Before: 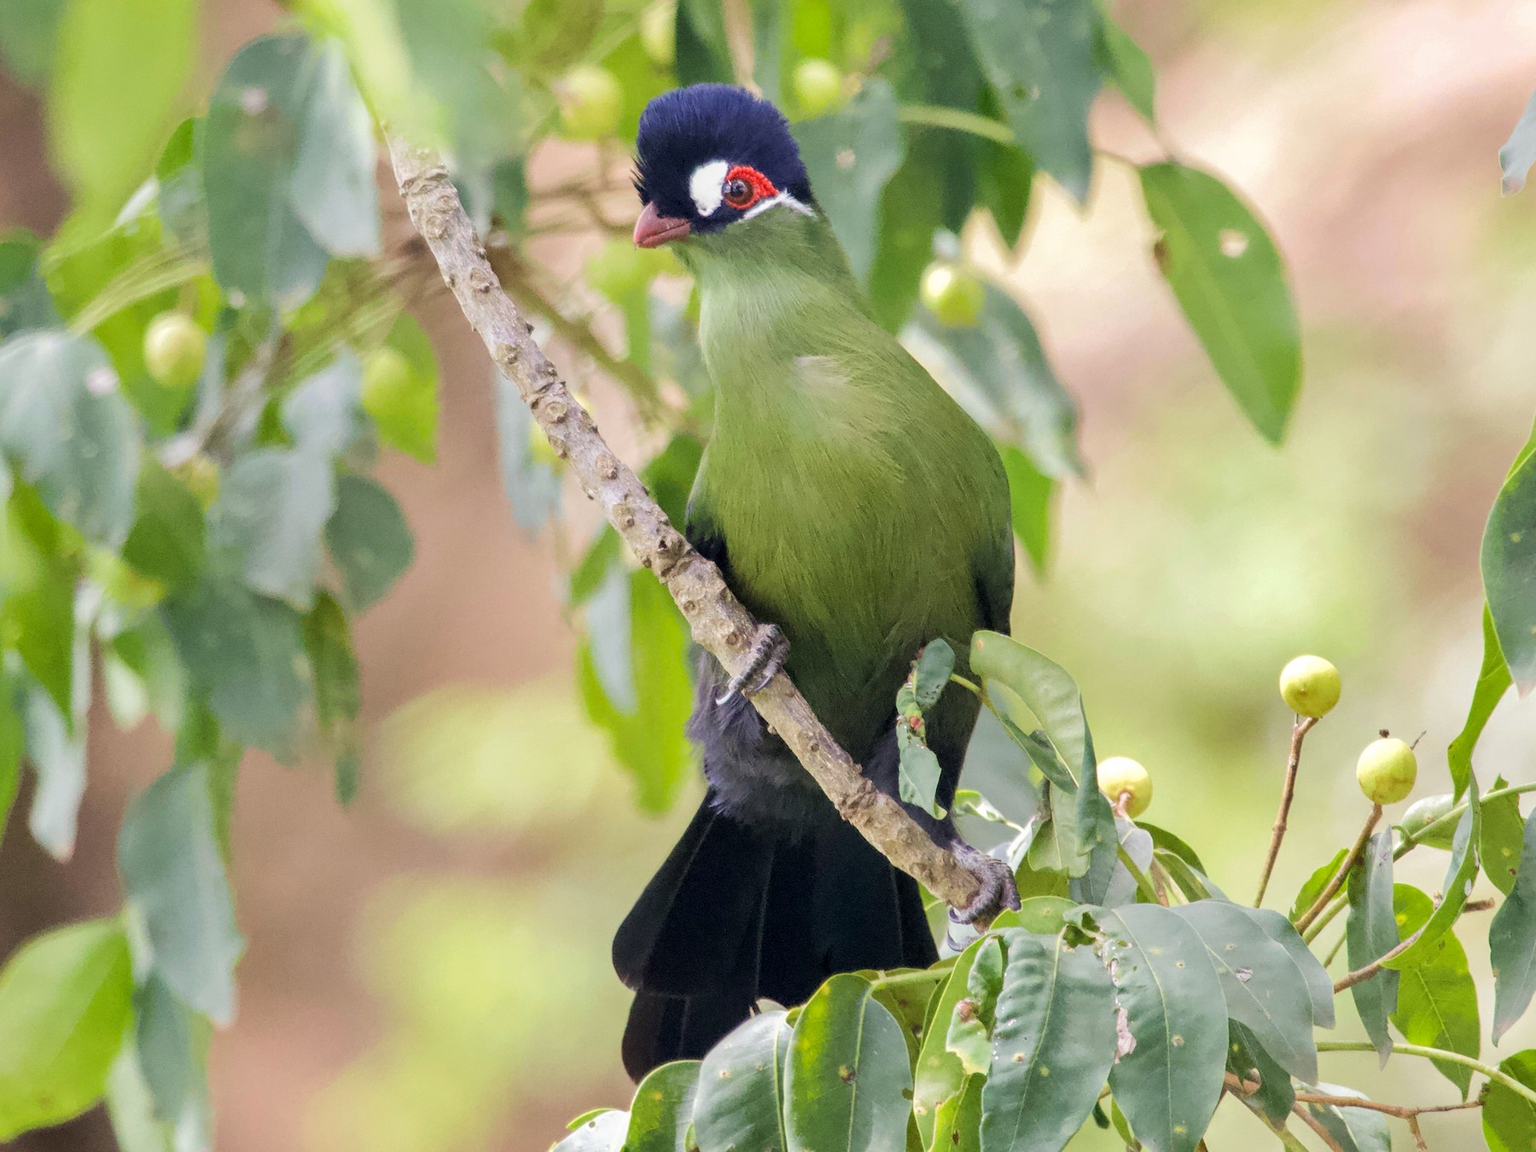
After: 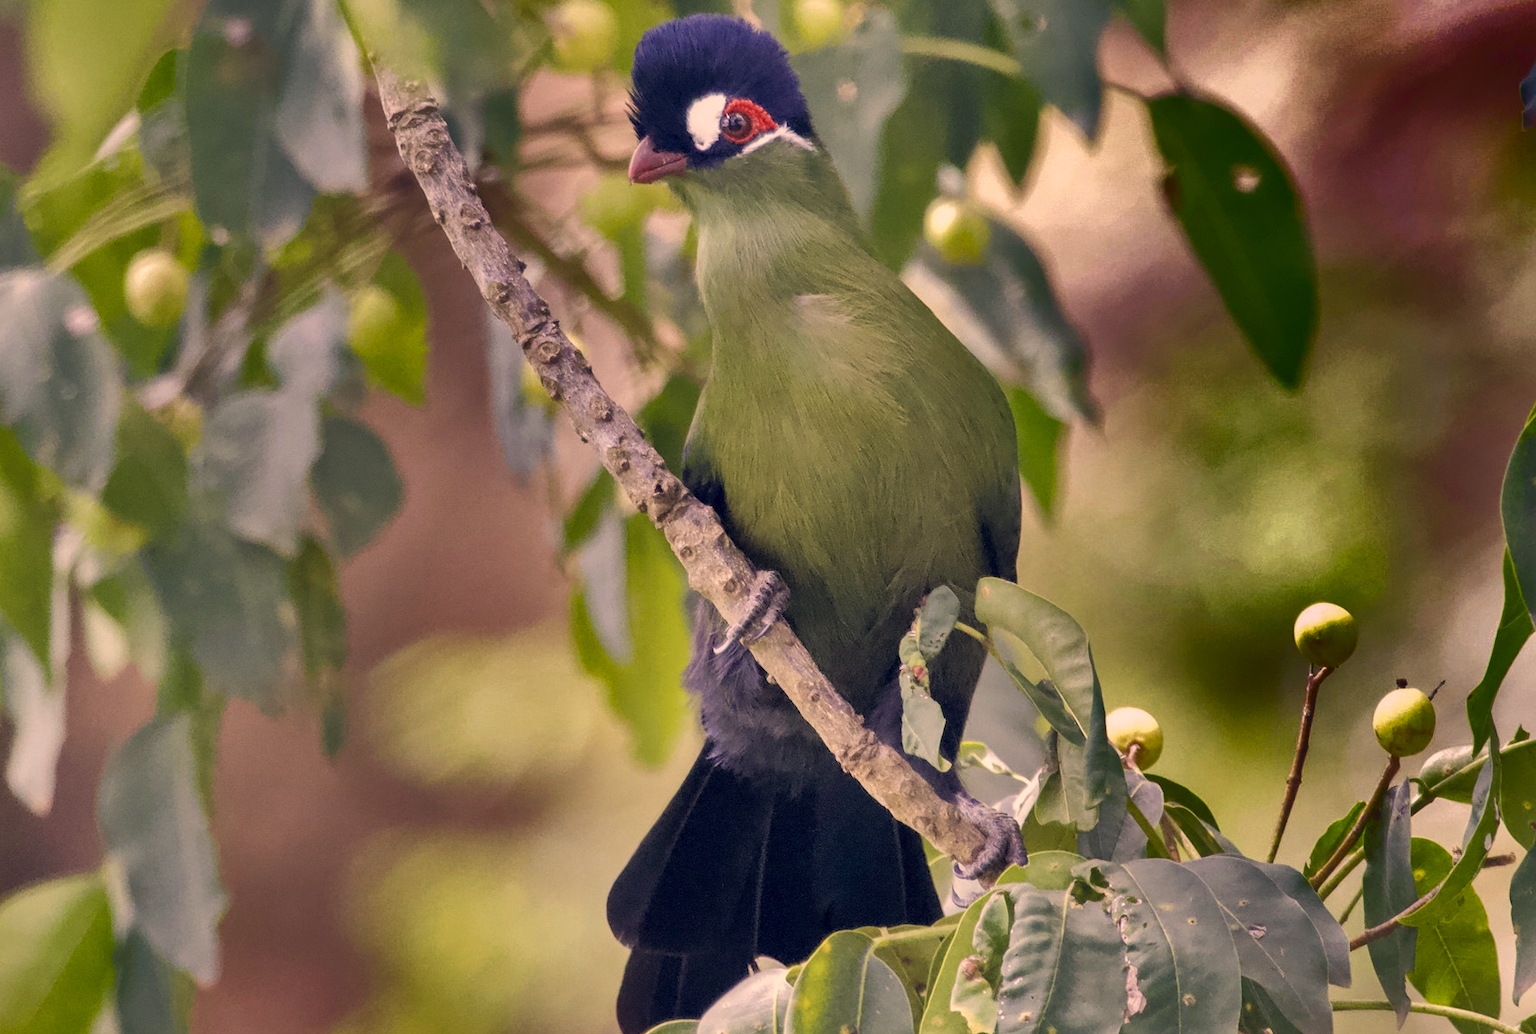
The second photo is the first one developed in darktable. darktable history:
white balance: red 1.004, blue 1.024
crop: left 1.507%, top 6.147%, right 1.379%, bottom 6.637%
shadows and highlights: radius 123.98, shadows 100, white point adjustment -3, highlights -100, highlights color adjustment 89.84%, soften with gaussian
color correction: highlights a* 19.59, highlights b* 27.49, shadows a* 3.46, shadows b* -17.28, saturation 0.73
